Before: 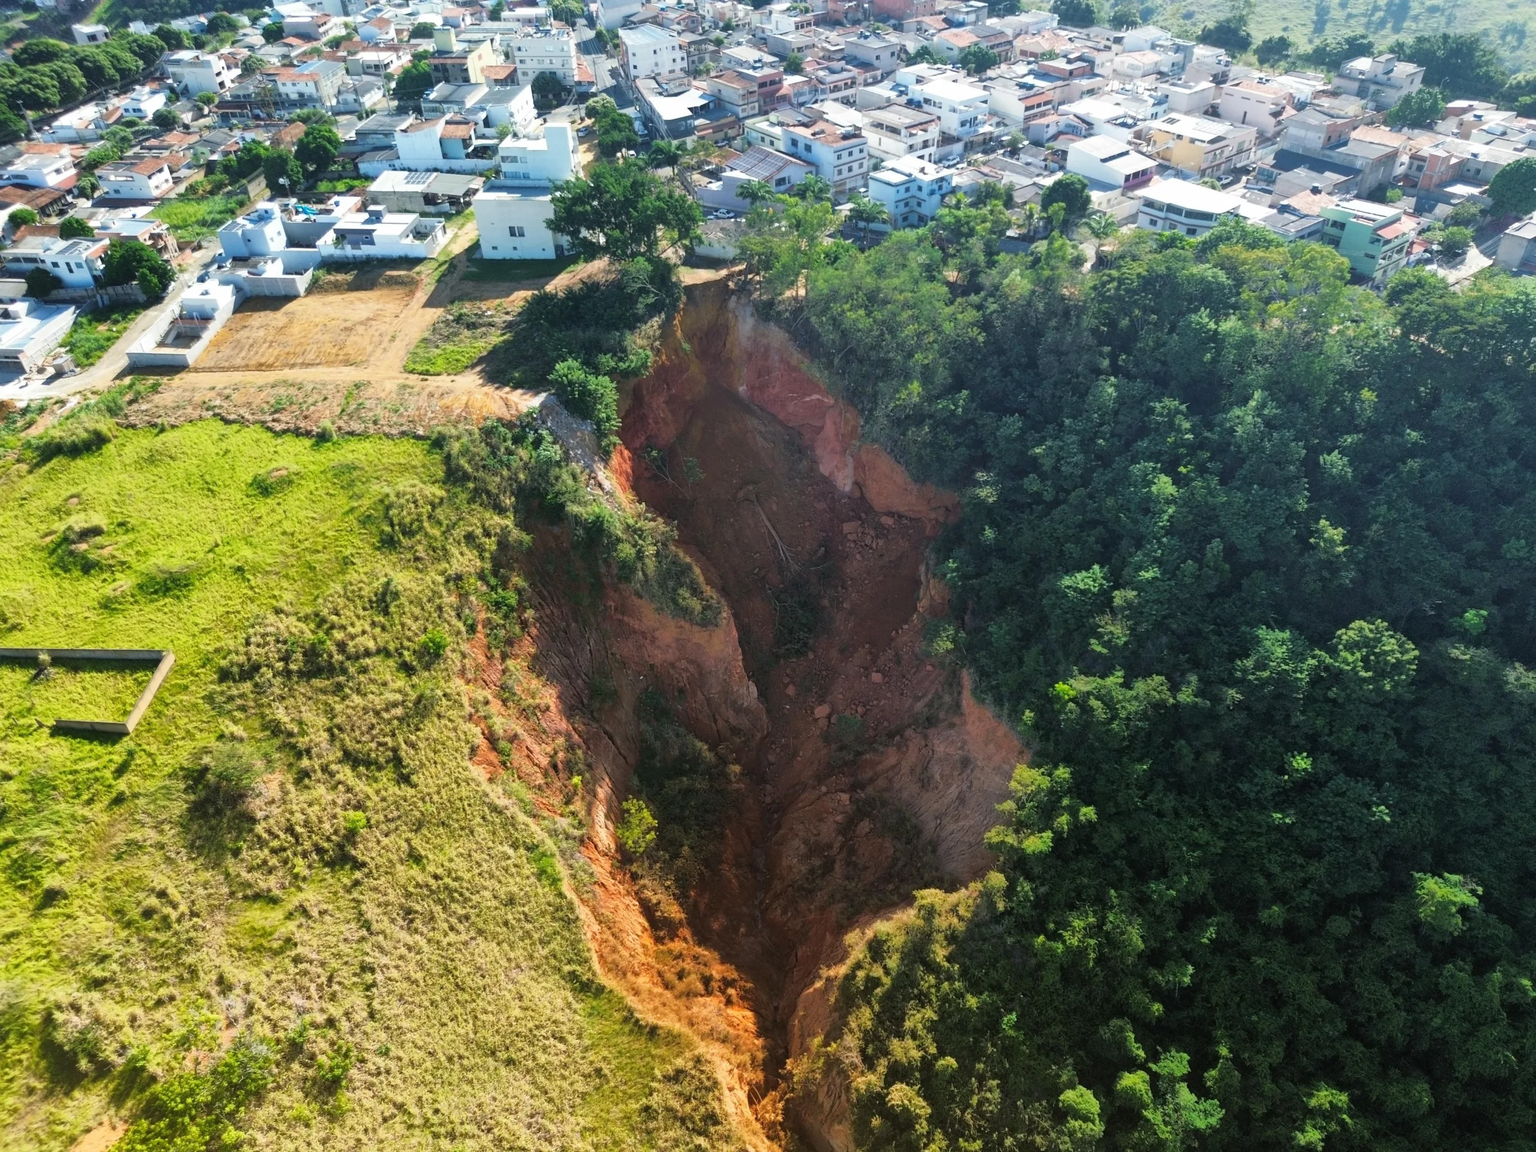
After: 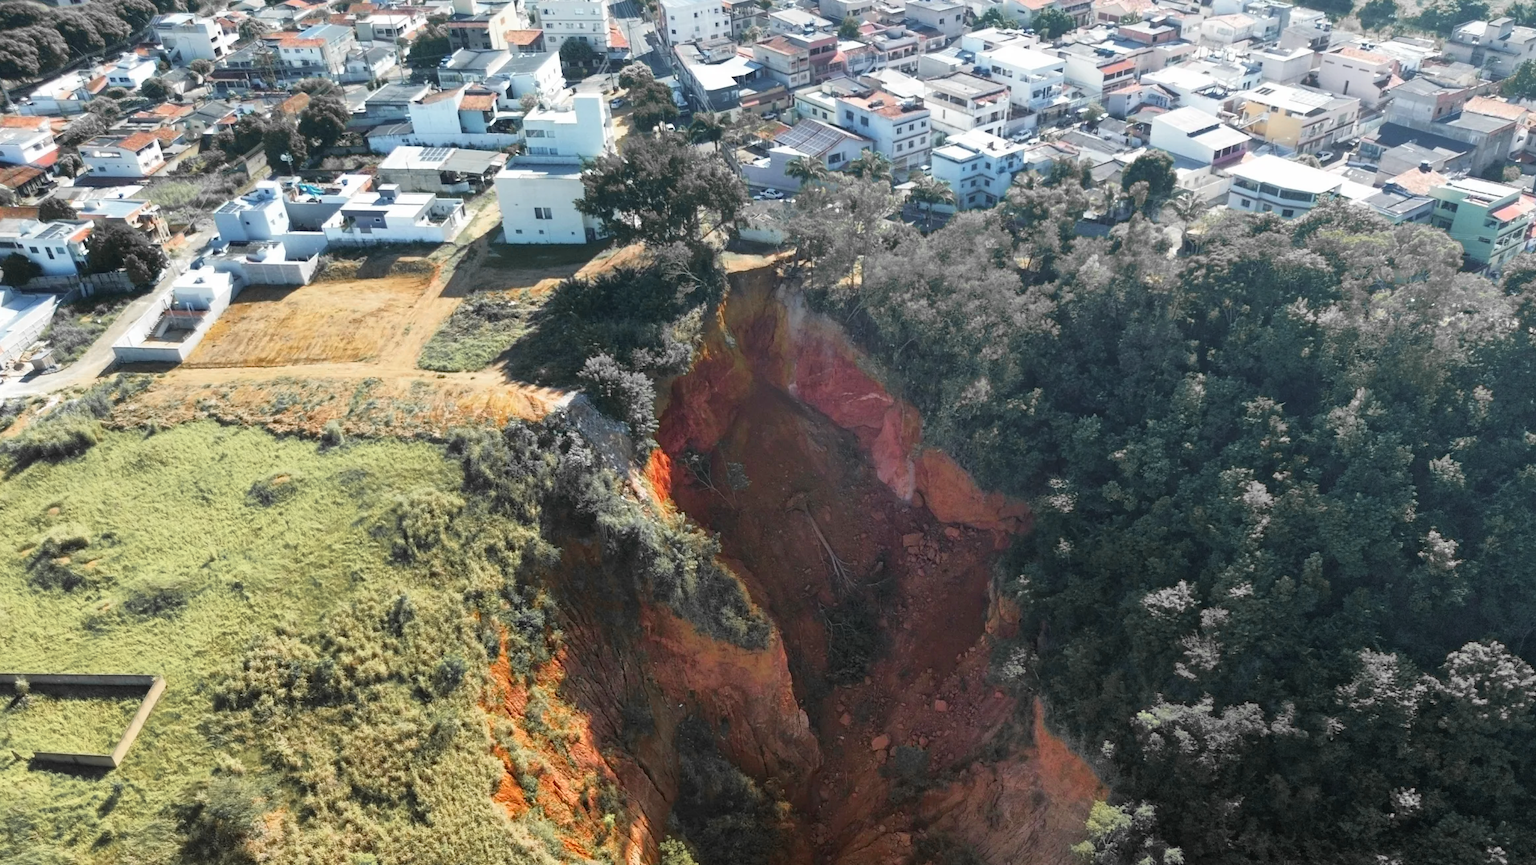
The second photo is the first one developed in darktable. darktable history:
crop: left 1.613%, top 3.376%, right 7.752%, bottom 28.482%
color zones: curves: ch1 [(0, 0.679) (0.143, 0.647) (0.286, 0.261) (0.378, -0.011) (0.571, 0.396) (0.714, 0.399) (0.857, 0.406) (1, 0.679)]
